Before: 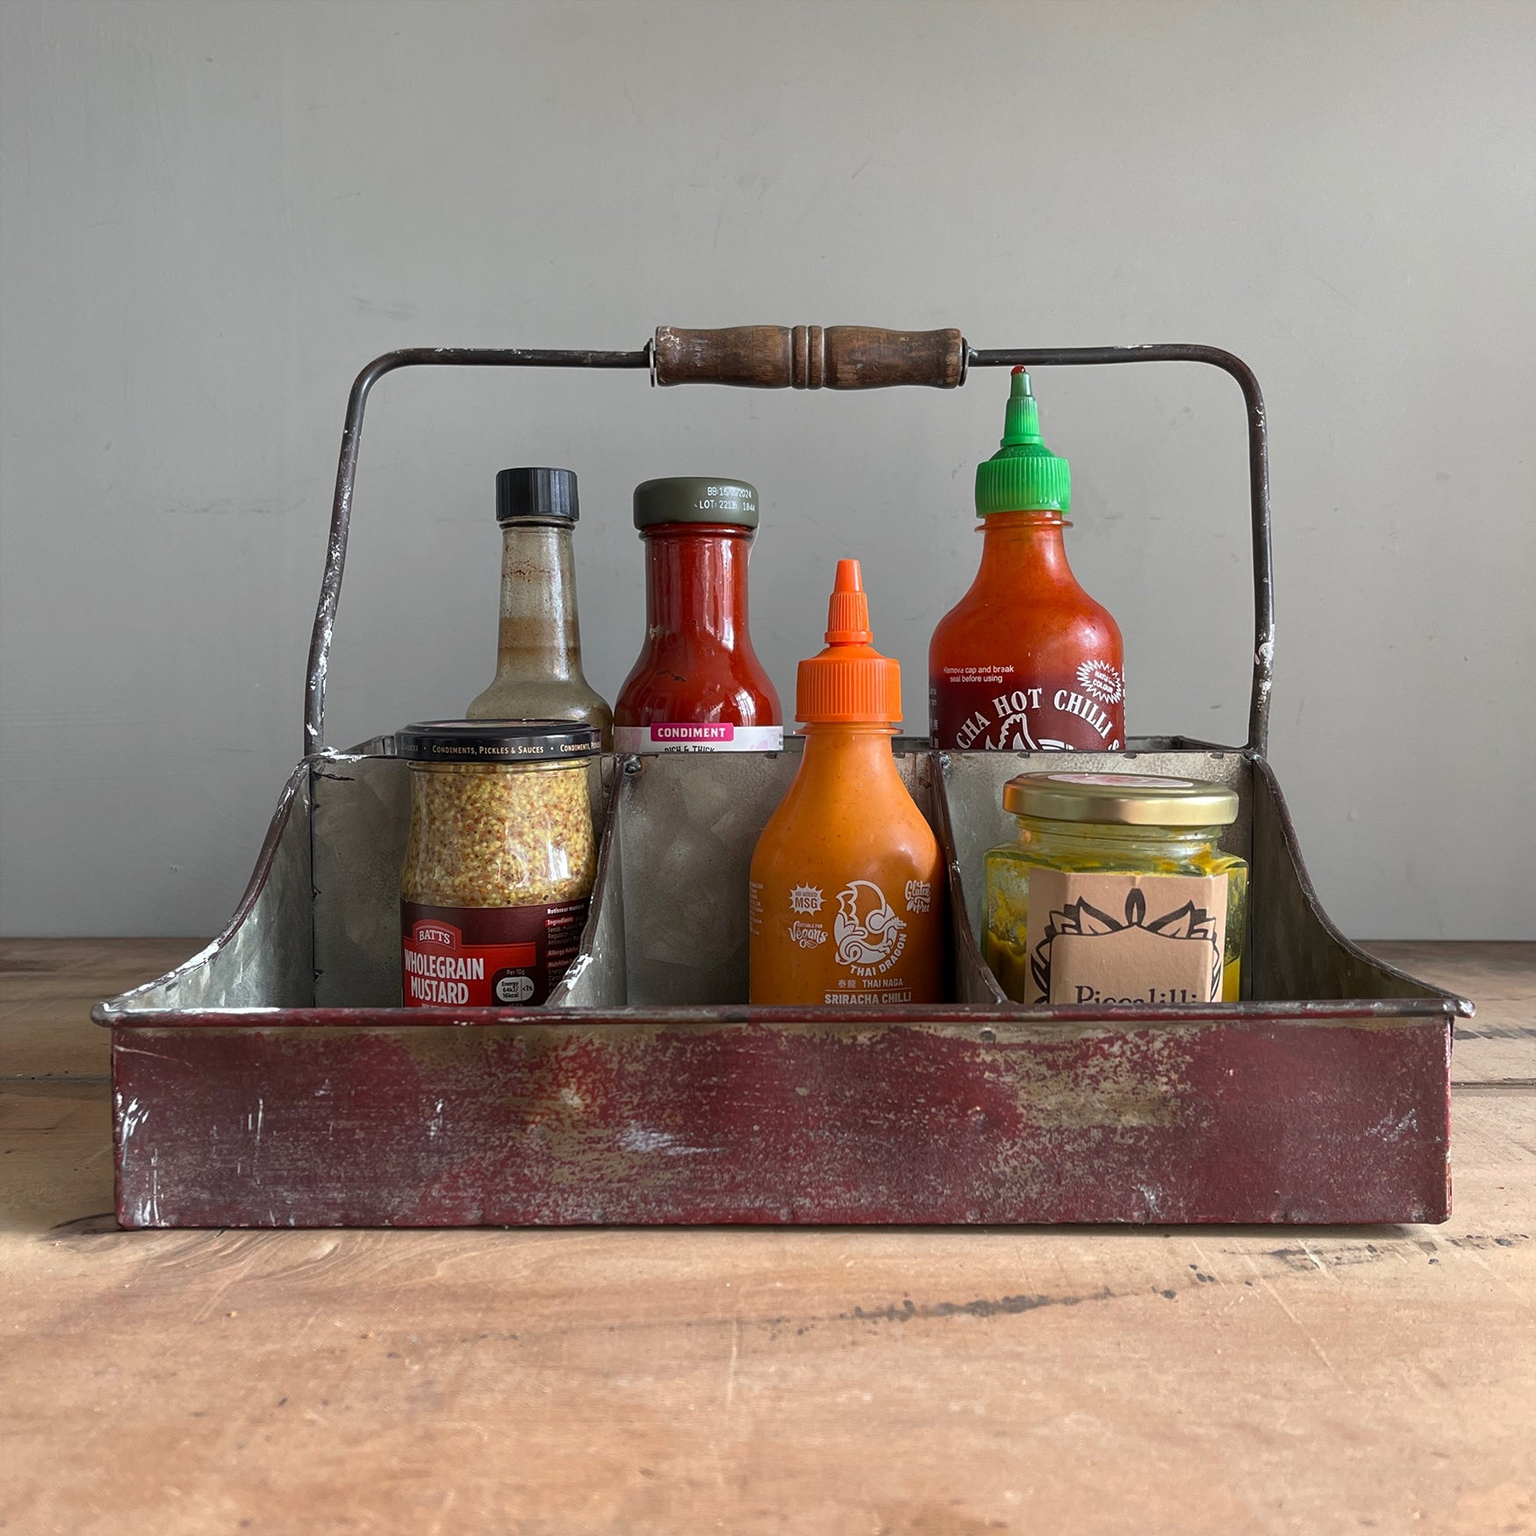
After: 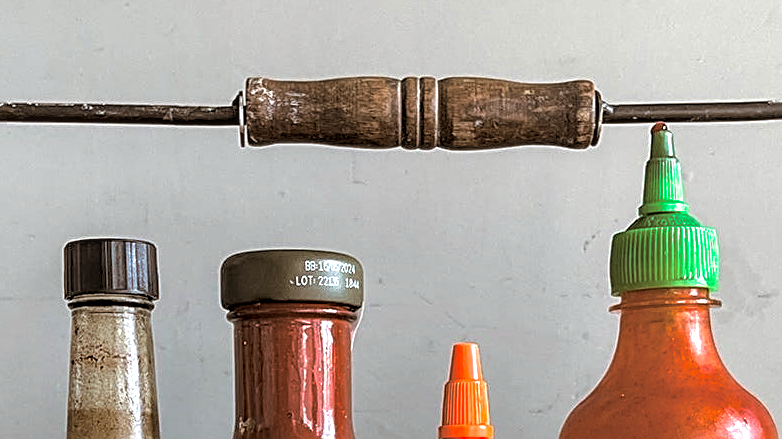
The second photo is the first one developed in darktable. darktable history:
sharpen: radius 2.531, amount 0.628
crop: left 28.64%, top 16.832%, right 26.637%, bottom 58.055%
local contrast: highlights 61%, detail 143%, midtone range 0.428
contrast brightness saturation: contrast 0.1, brightness 0.03, saturation 0.09
split-toning: shadows › hue 32.4°, shadows › saturation 0.51, highlights › hue 180°, highlights › saturation 0, balance -60.17, compress 55.19%
exposure: exposure 0.6 EV, compensate highlight preservation false
haze removal: compatibility mode true, adaptive false
